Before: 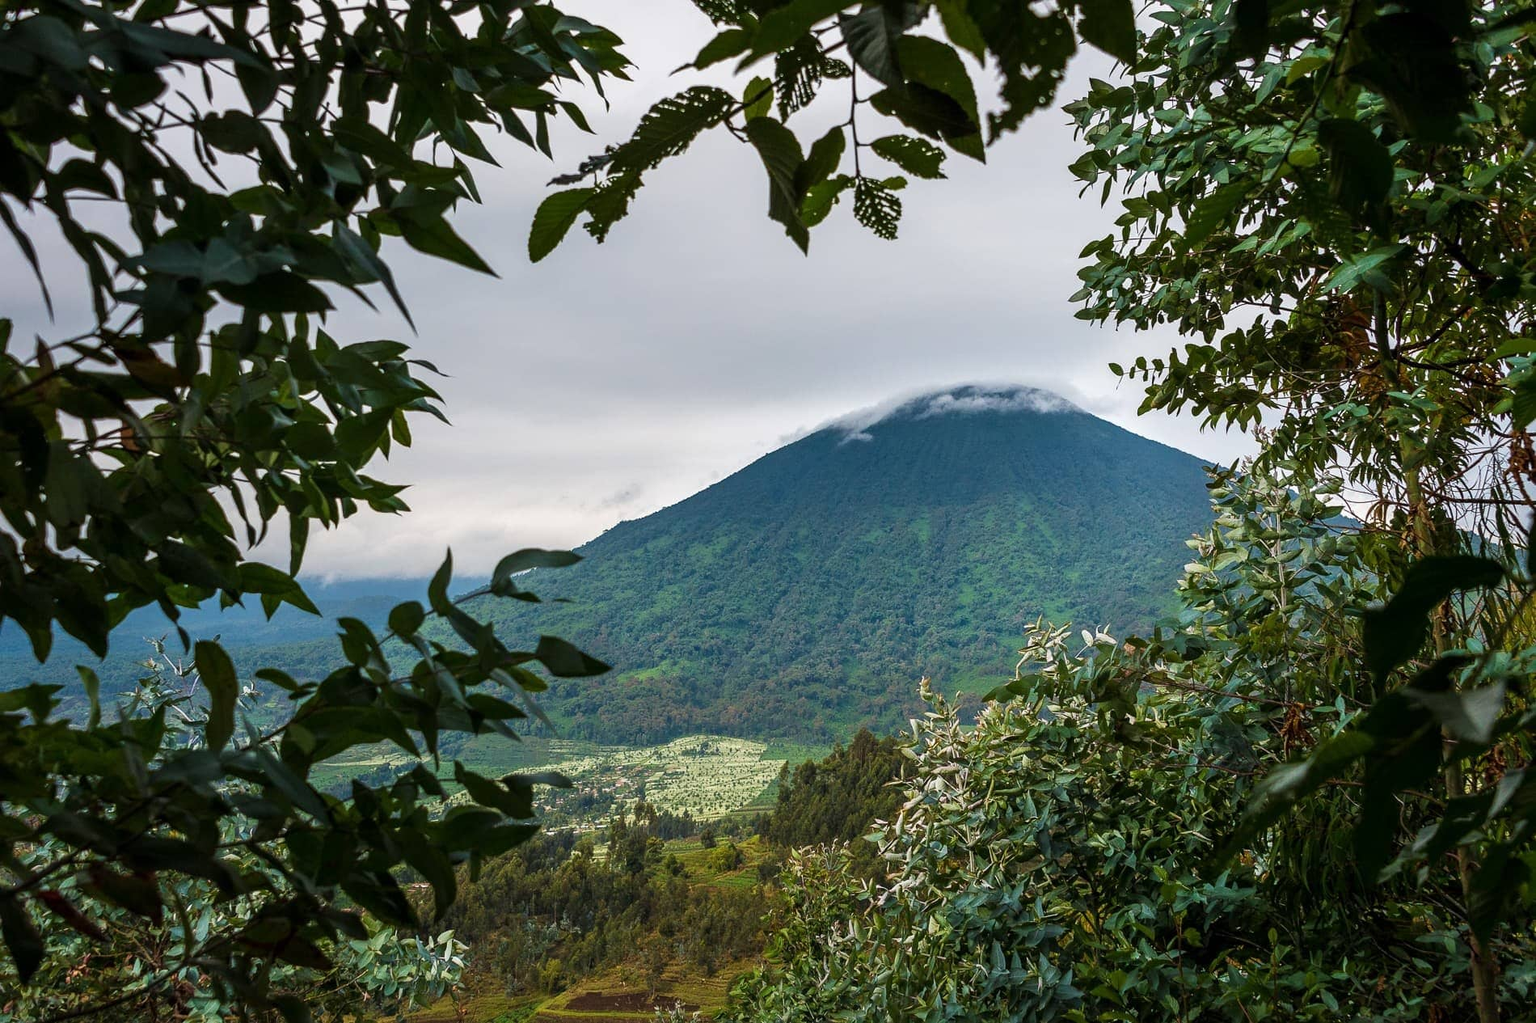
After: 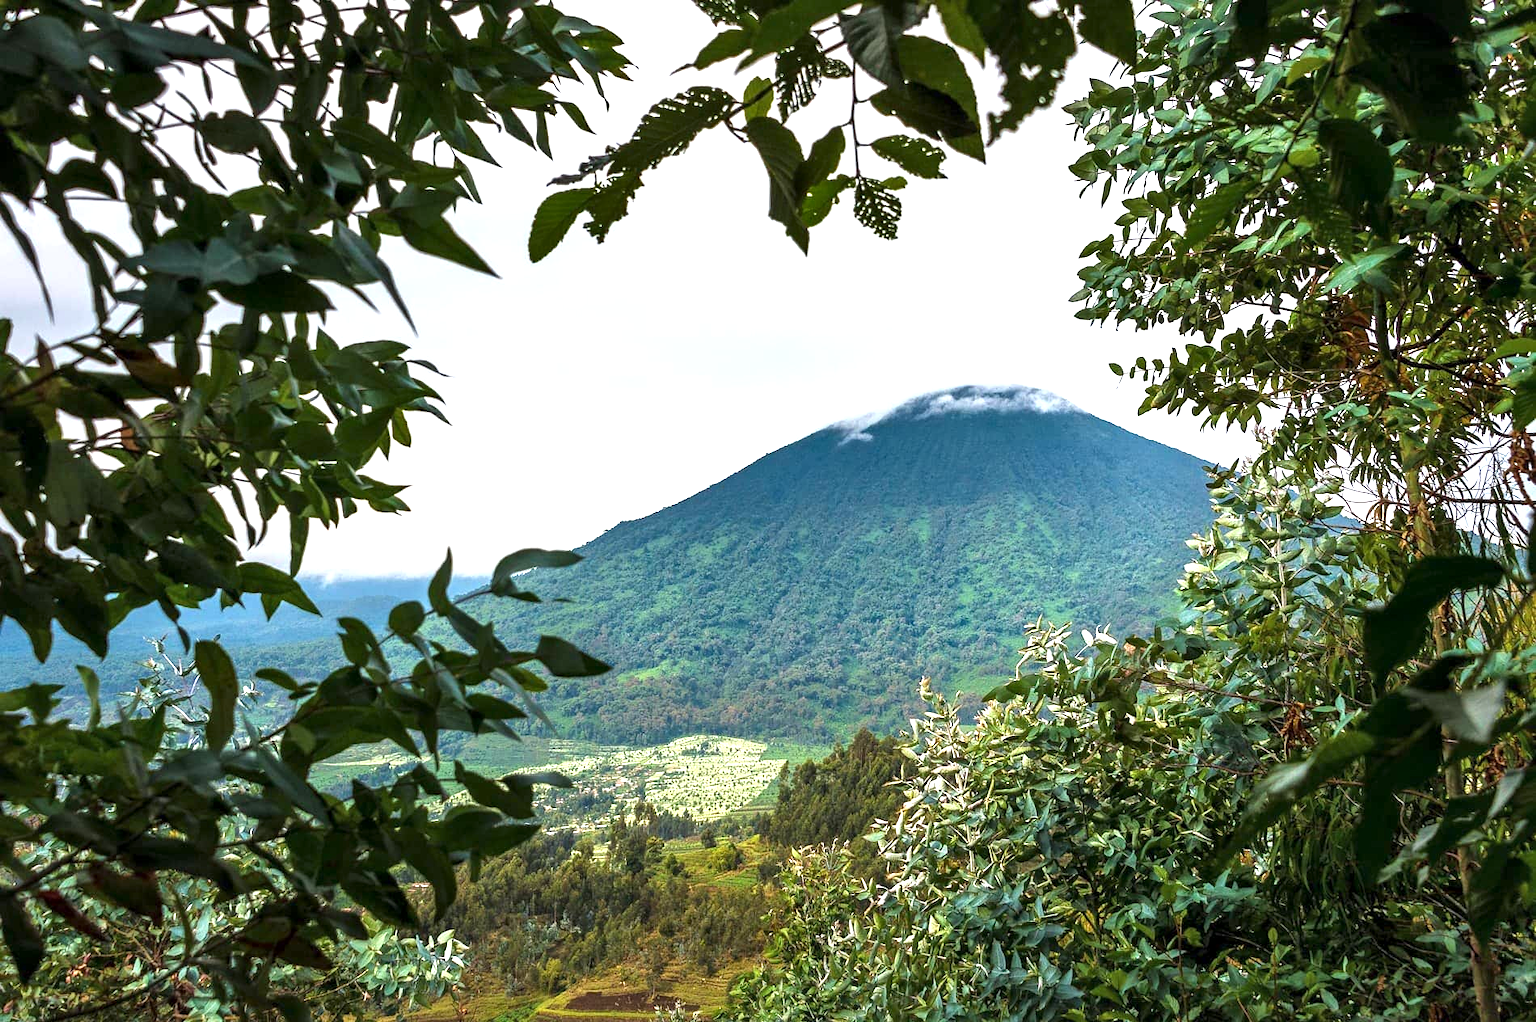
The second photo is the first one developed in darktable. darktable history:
shadows and highlights: radius 128.02, shadows 30.52, highlights -31.22, low approximation 0.01, soften with gaussian
exposure: black level correction 0, exposure 1.101 EV, compensate exposure bias true, compensate highlight preservation false
local contrast: mode bilateral grid, contrast 21, coarseness 50, detail 119%, midtone range 0.2
